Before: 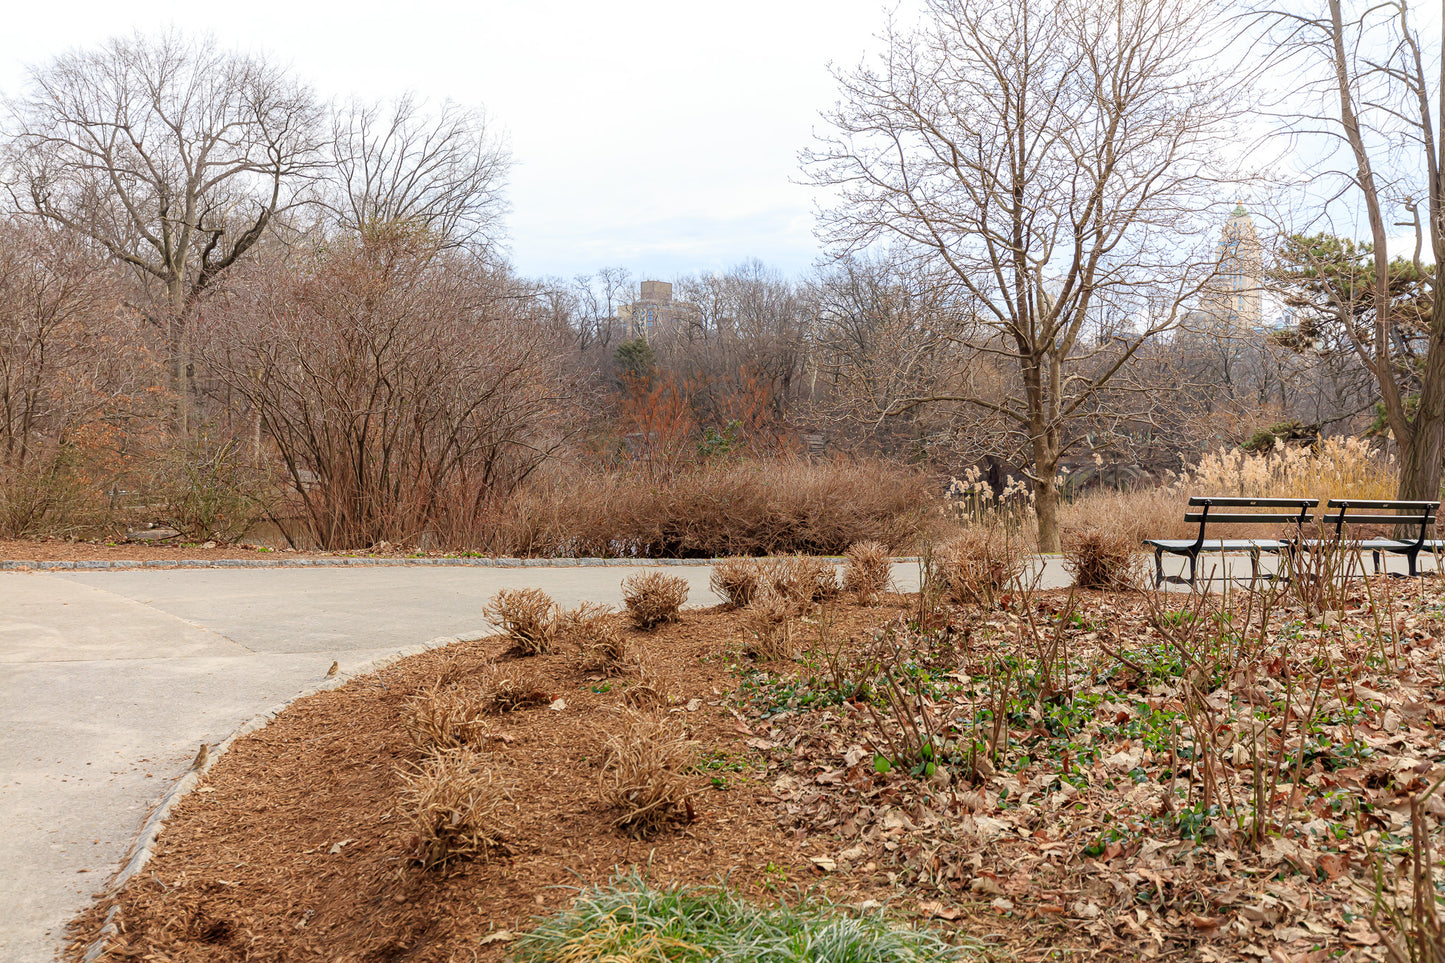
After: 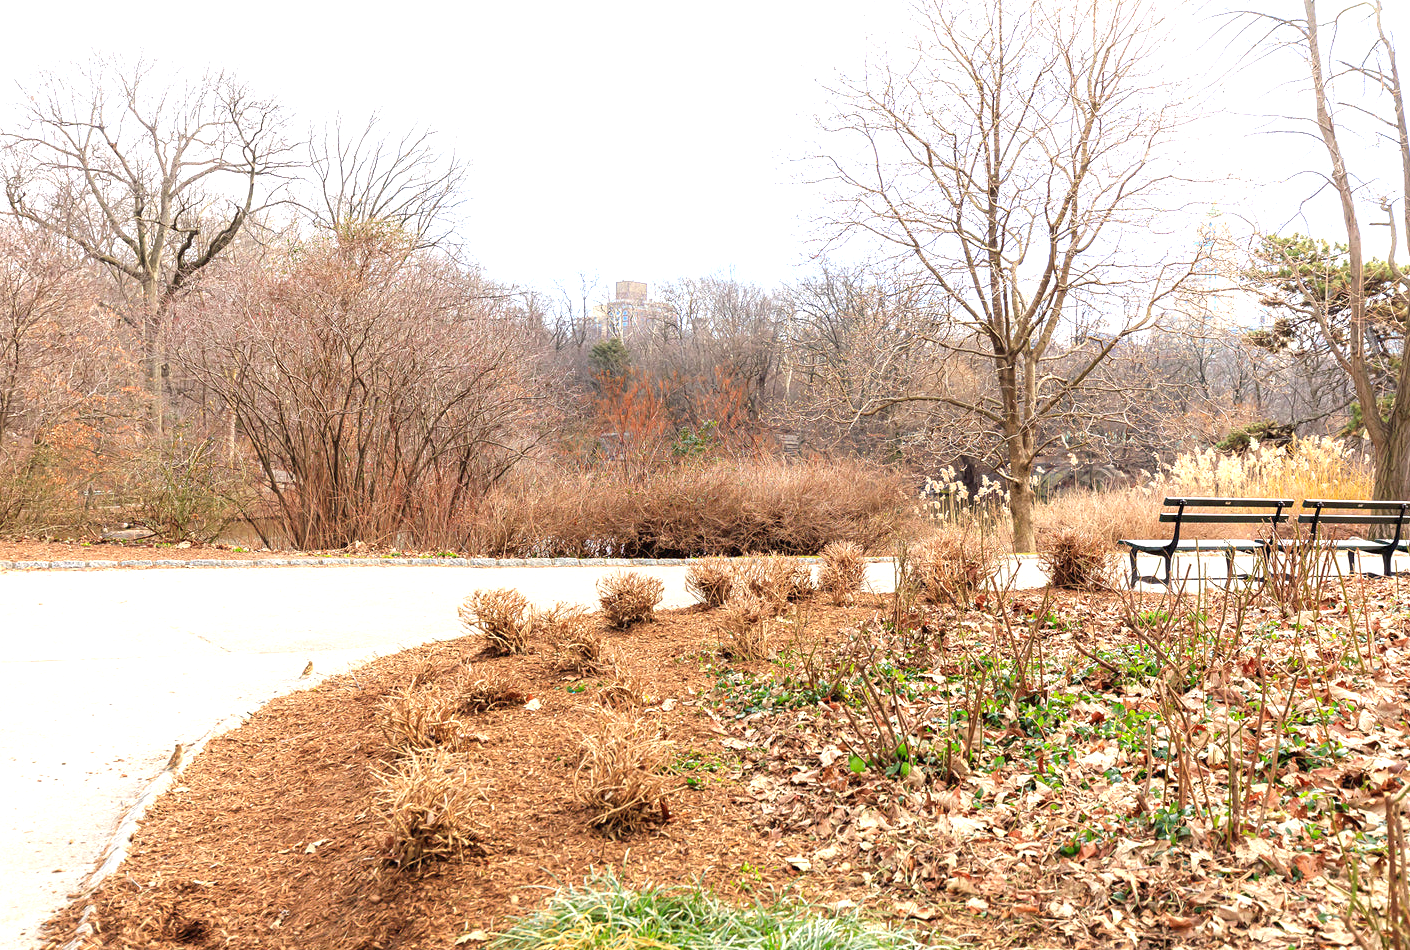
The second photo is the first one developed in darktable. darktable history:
crop and rotate: left 1.774%, right 0.633%, bottom 1.28%
exposure: black level correction 0, exposure 1.1 EV, compensate highlight preservation false
